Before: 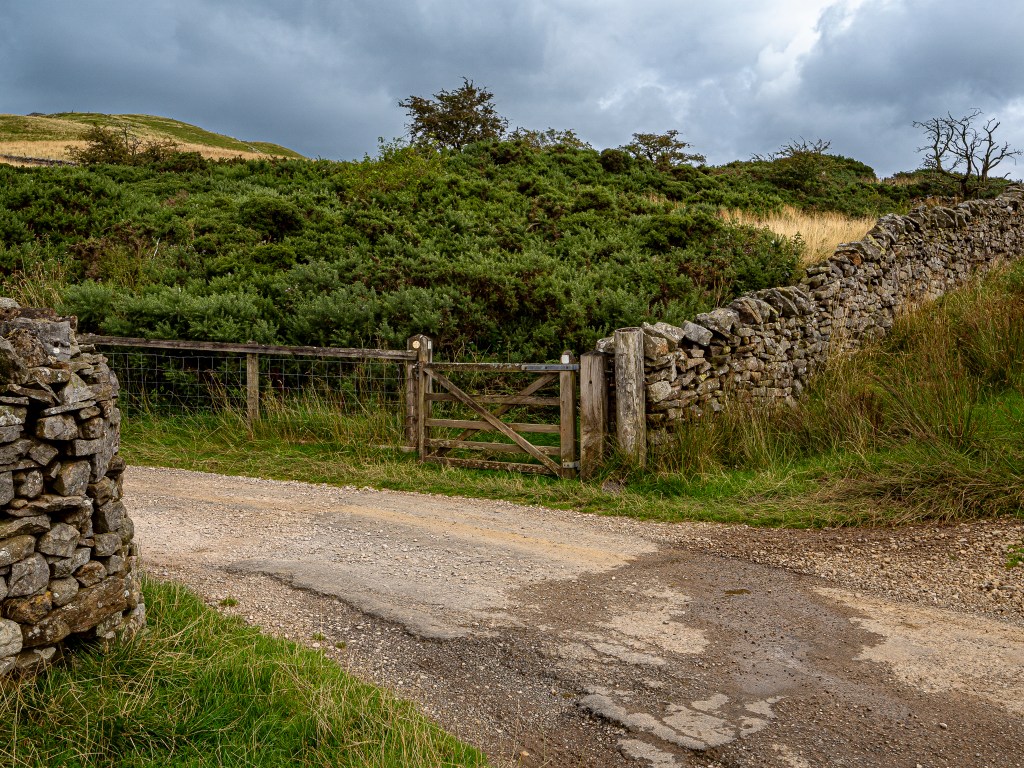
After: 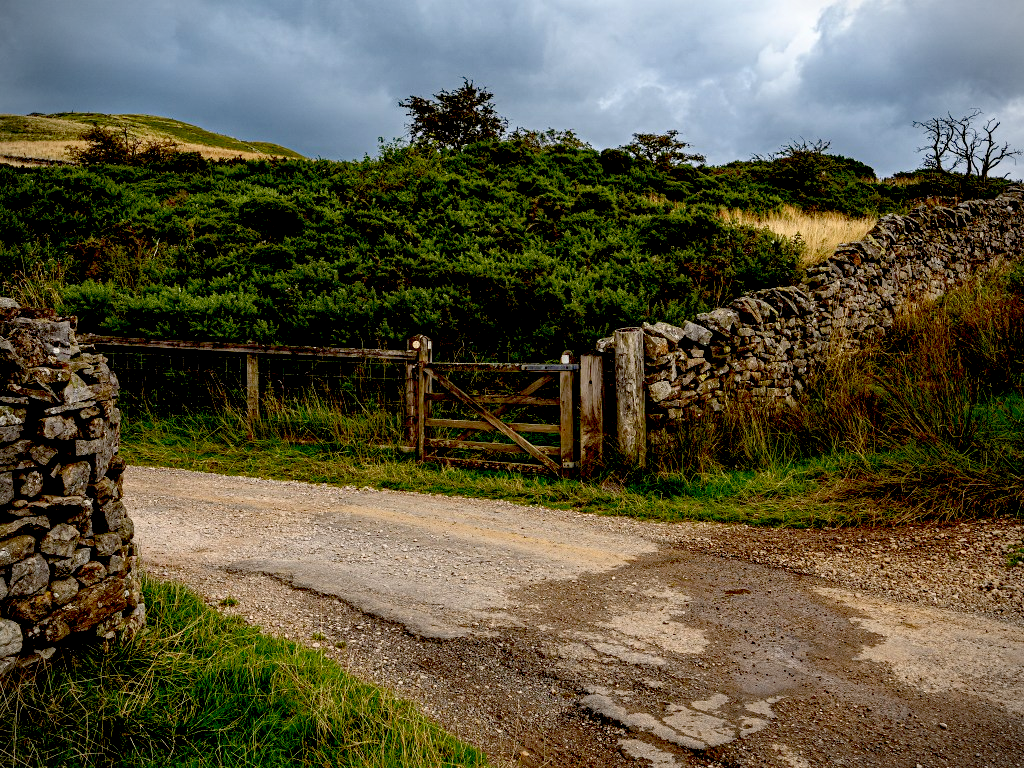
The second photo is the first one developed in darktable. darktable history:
exposure: black level correction 0.047, exposure 0.013 EV, compensate highlight preservation false
vignetting: fall-off start 91.19%
